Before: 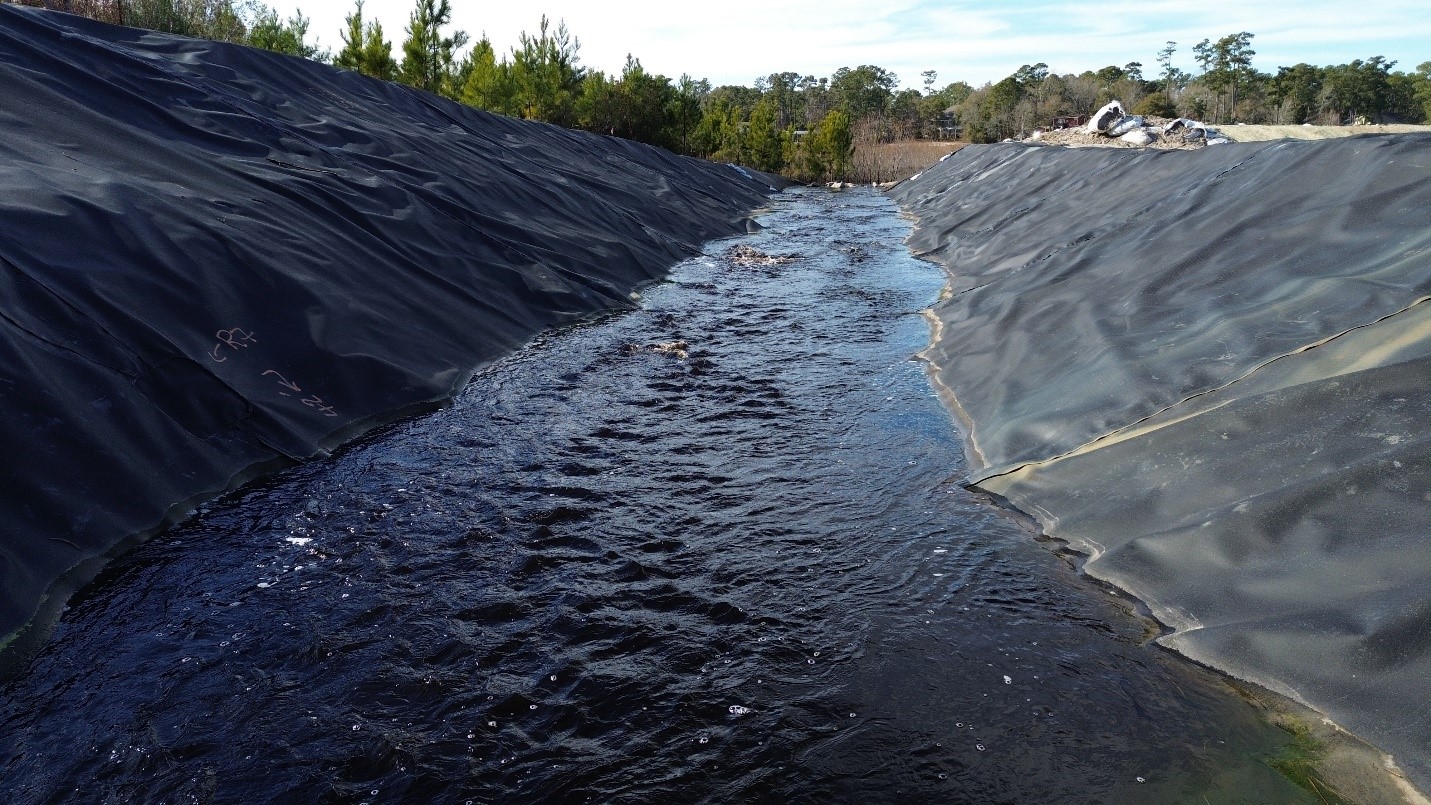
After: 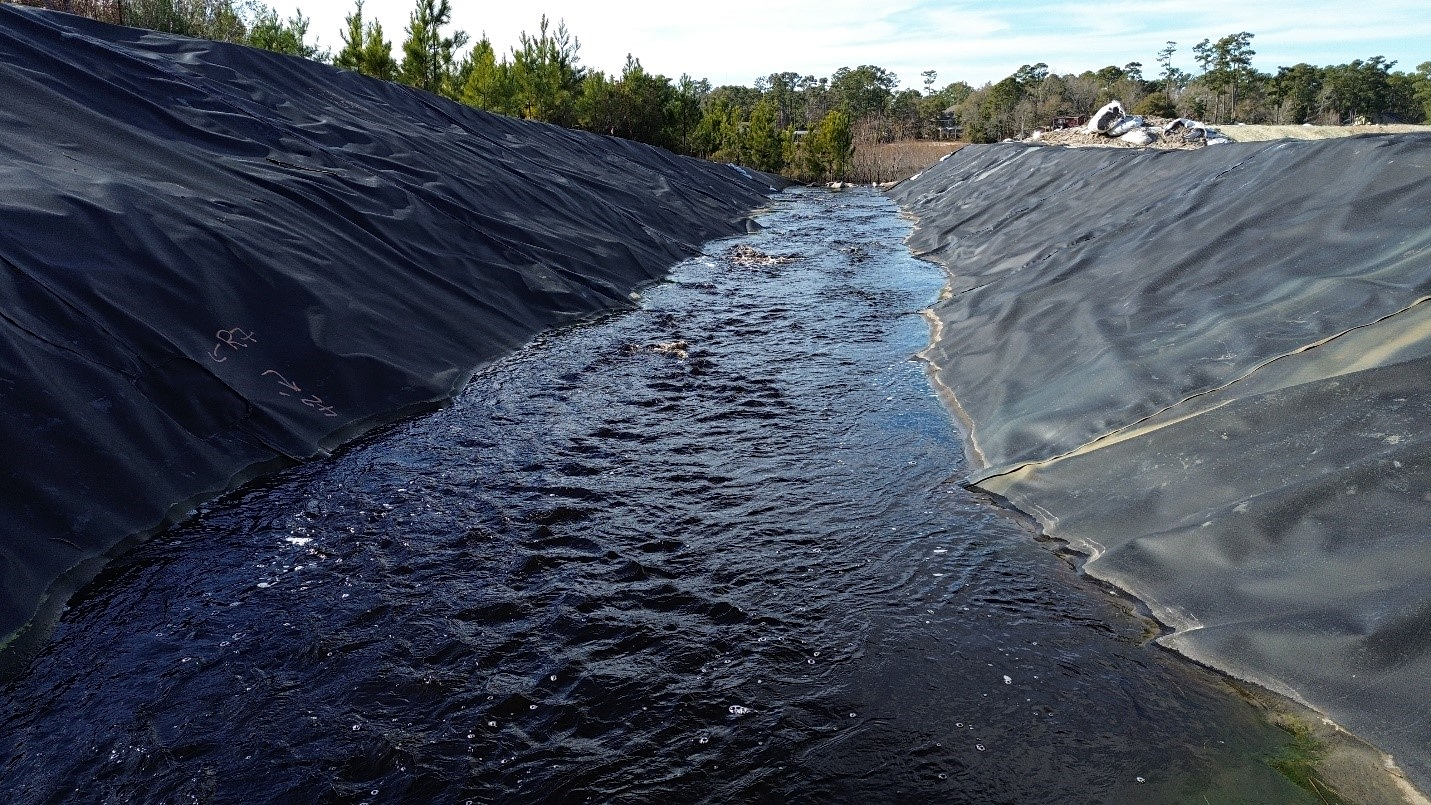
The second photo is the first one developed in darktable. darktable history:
white balance: emerald 1
contrast equalizer: y [[0.5, 0.5, 0.5, 0.512, 0.552, 0.62], [0.5 ×6], [0.5 ×4, 0.504, 0.553], [0 ×6], [0 ×6]]
